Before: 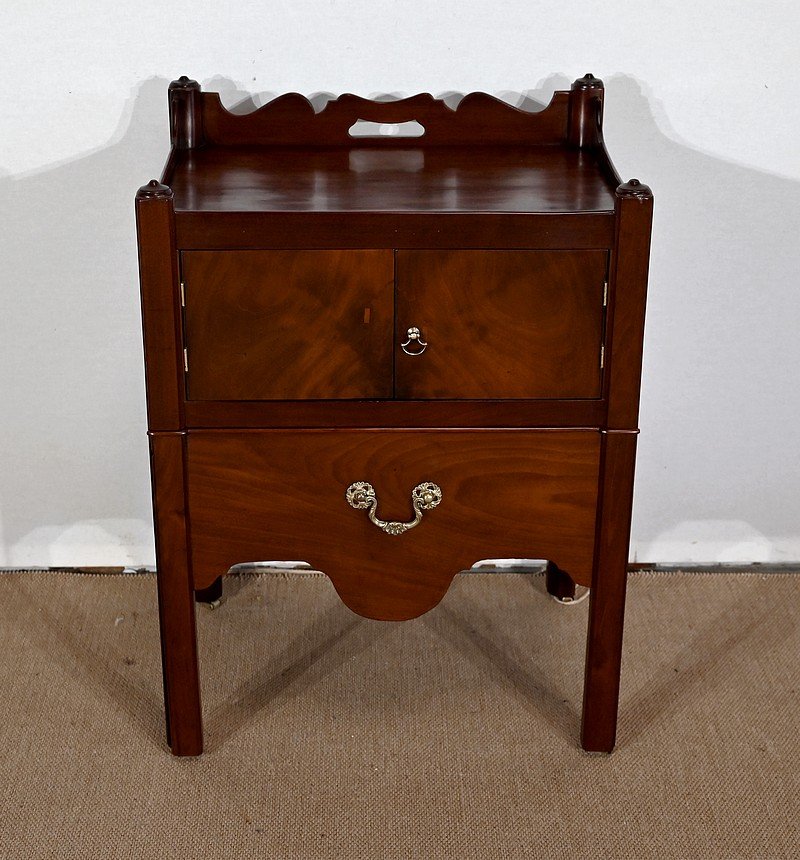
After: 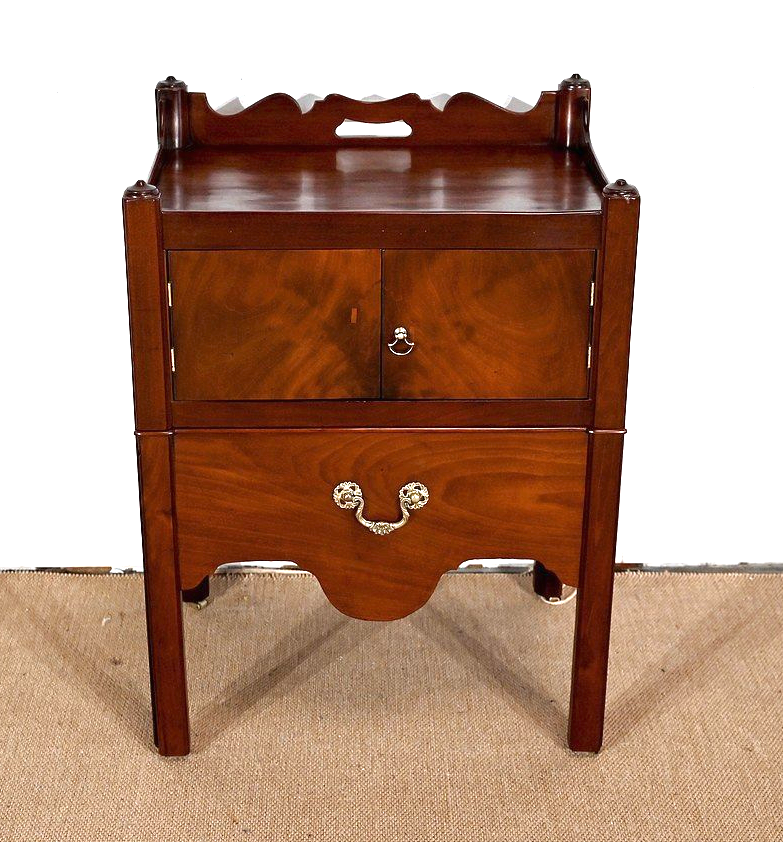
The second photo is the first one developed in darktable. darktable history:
crop: left 1.743%, right 0.268%, bottom 2.011%
exposure: black level correction 0, exposure 1.379 EV, compensate exposure bias true, compensate highlight preservation false
